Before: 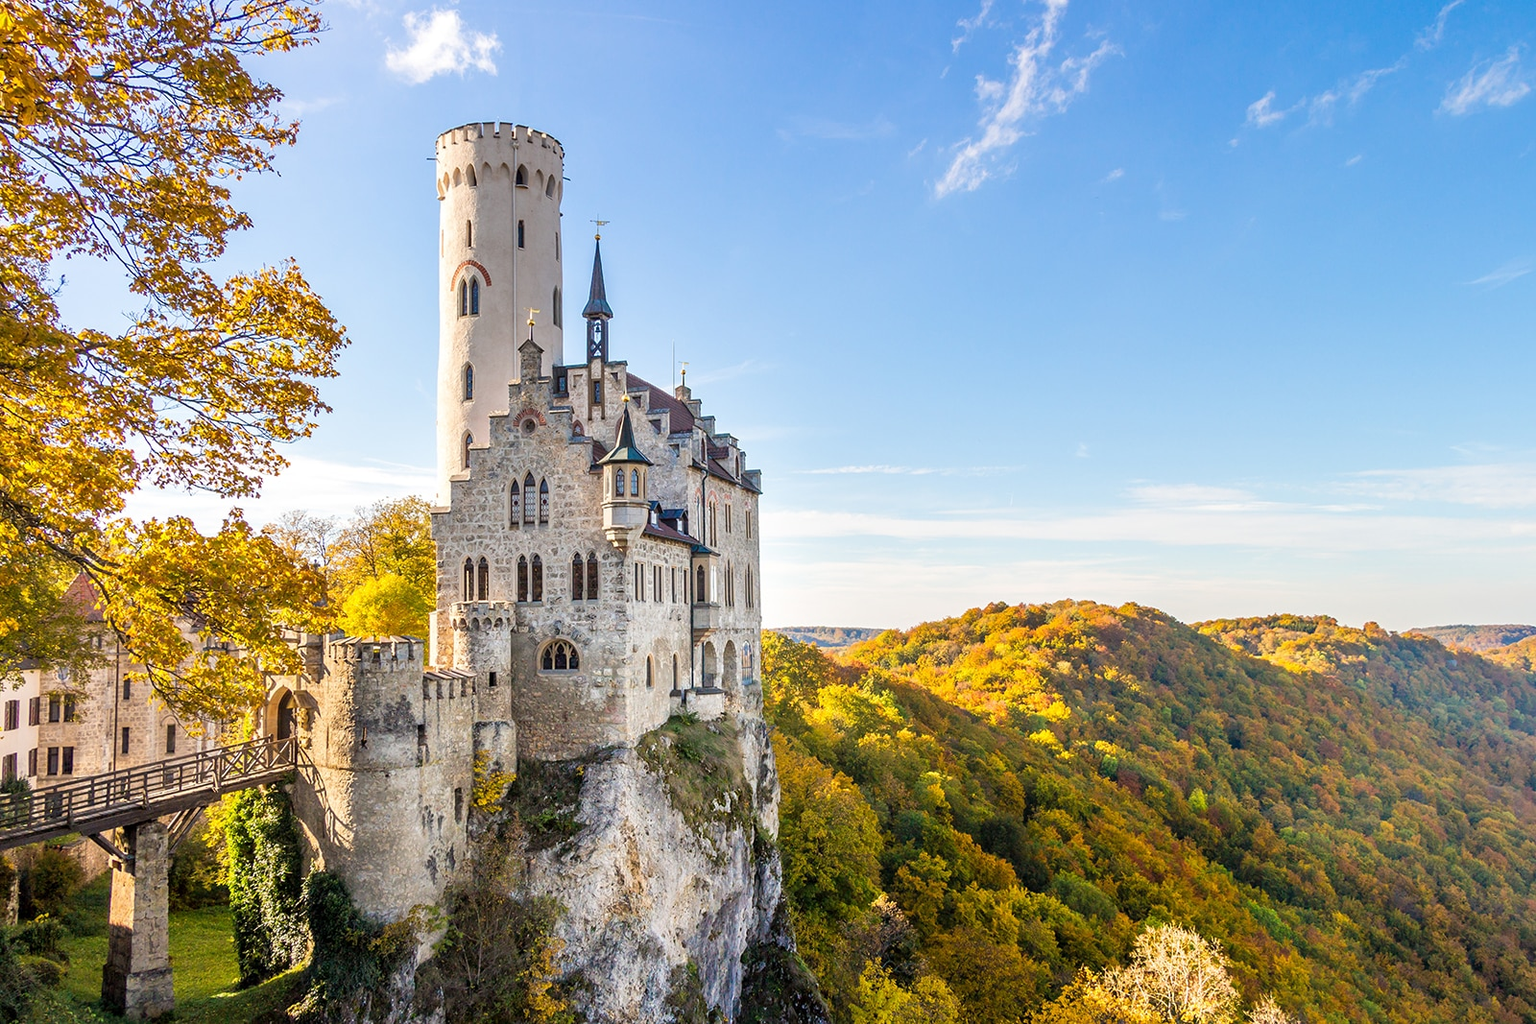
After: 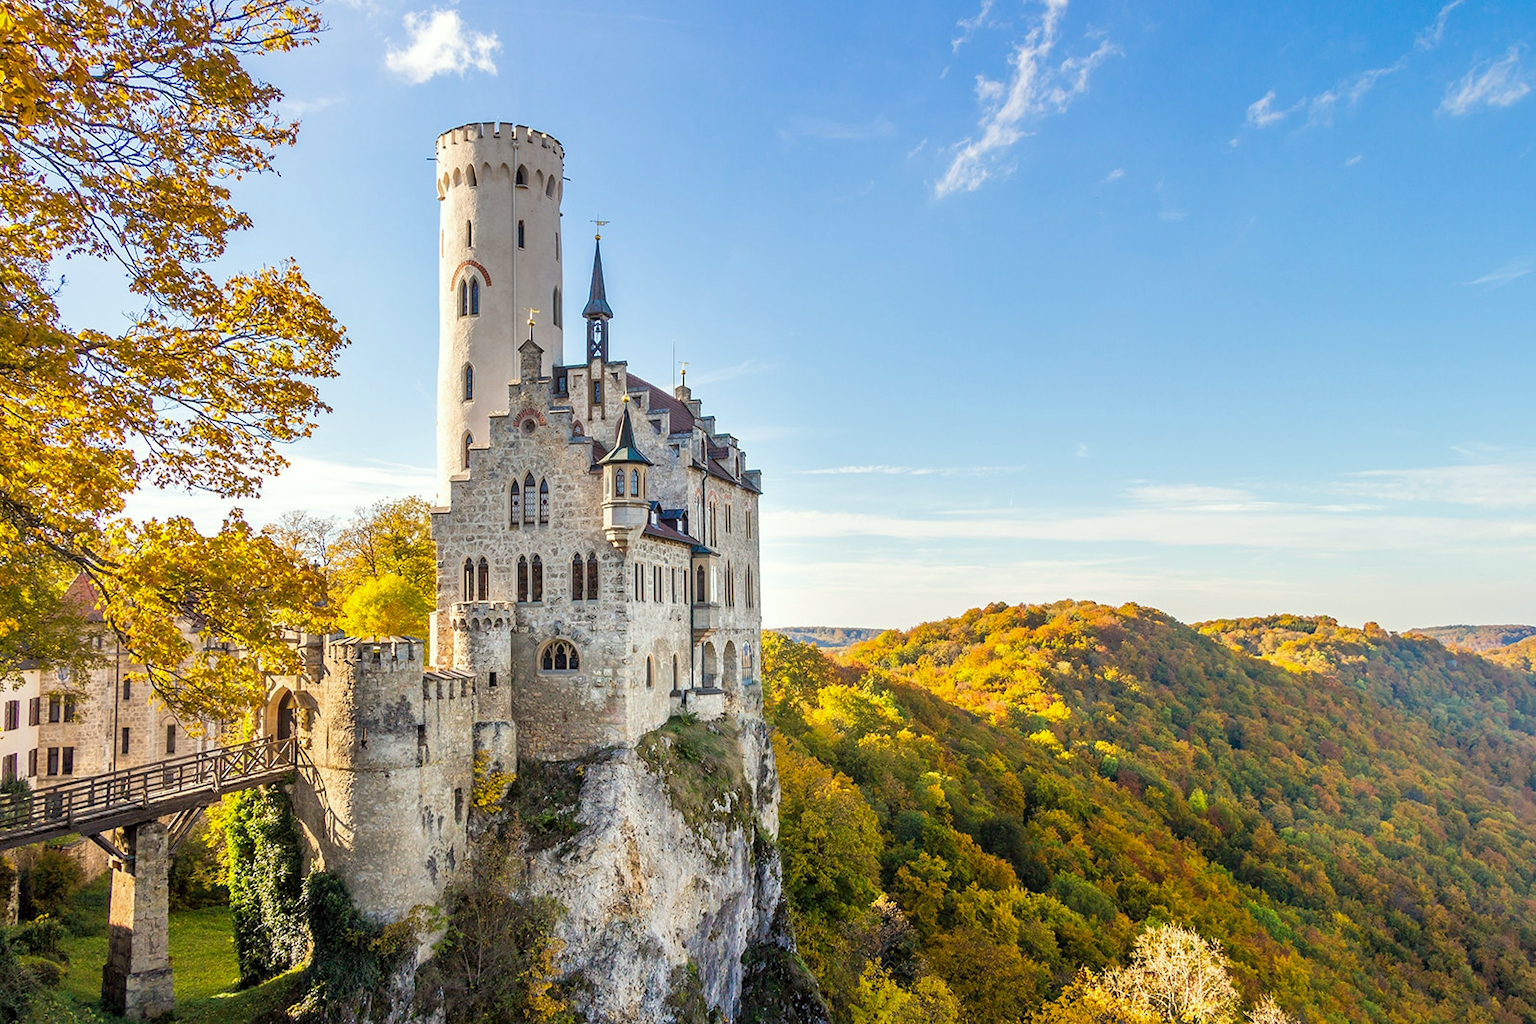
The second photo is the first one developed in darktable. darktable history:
shadows and highlights: shadows 24.8, highlights -25.65
color correction: highlights a* -2.46, highlights b* 2.49
